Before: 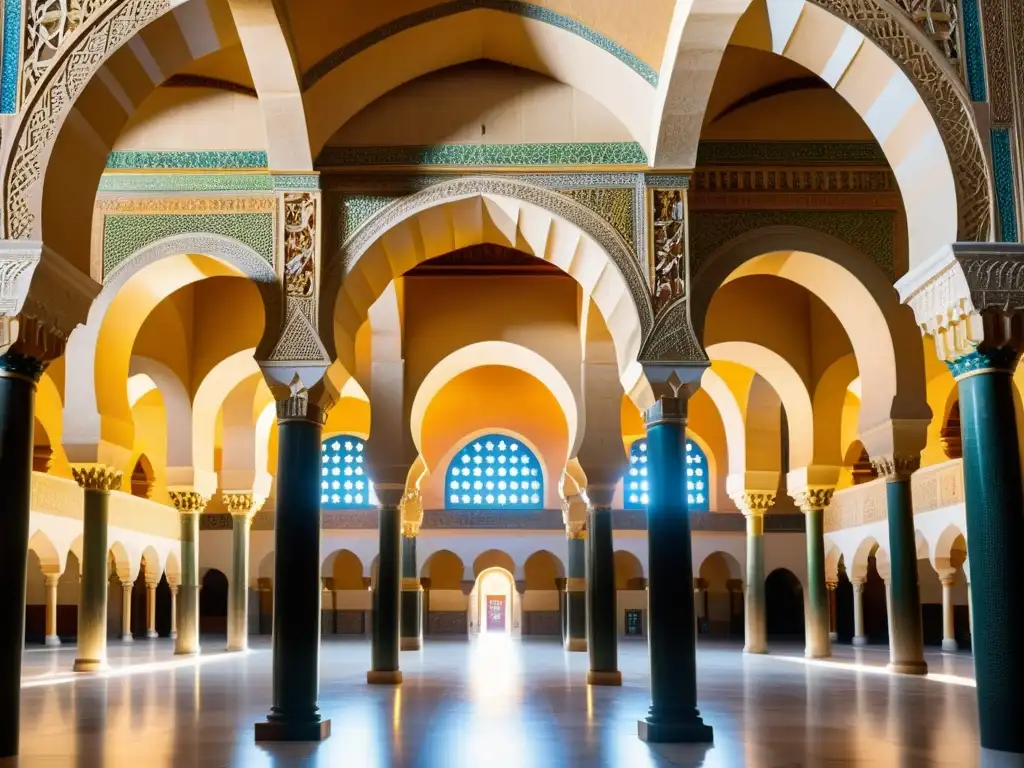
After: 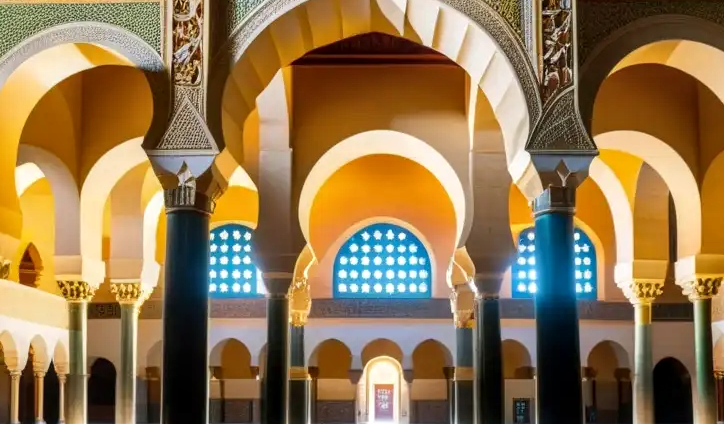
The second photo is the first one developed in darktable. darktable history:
crop: left 10.977%, top 27.56%, right 18.28%, bottom 17.124%
local contrast: on, module defaults
